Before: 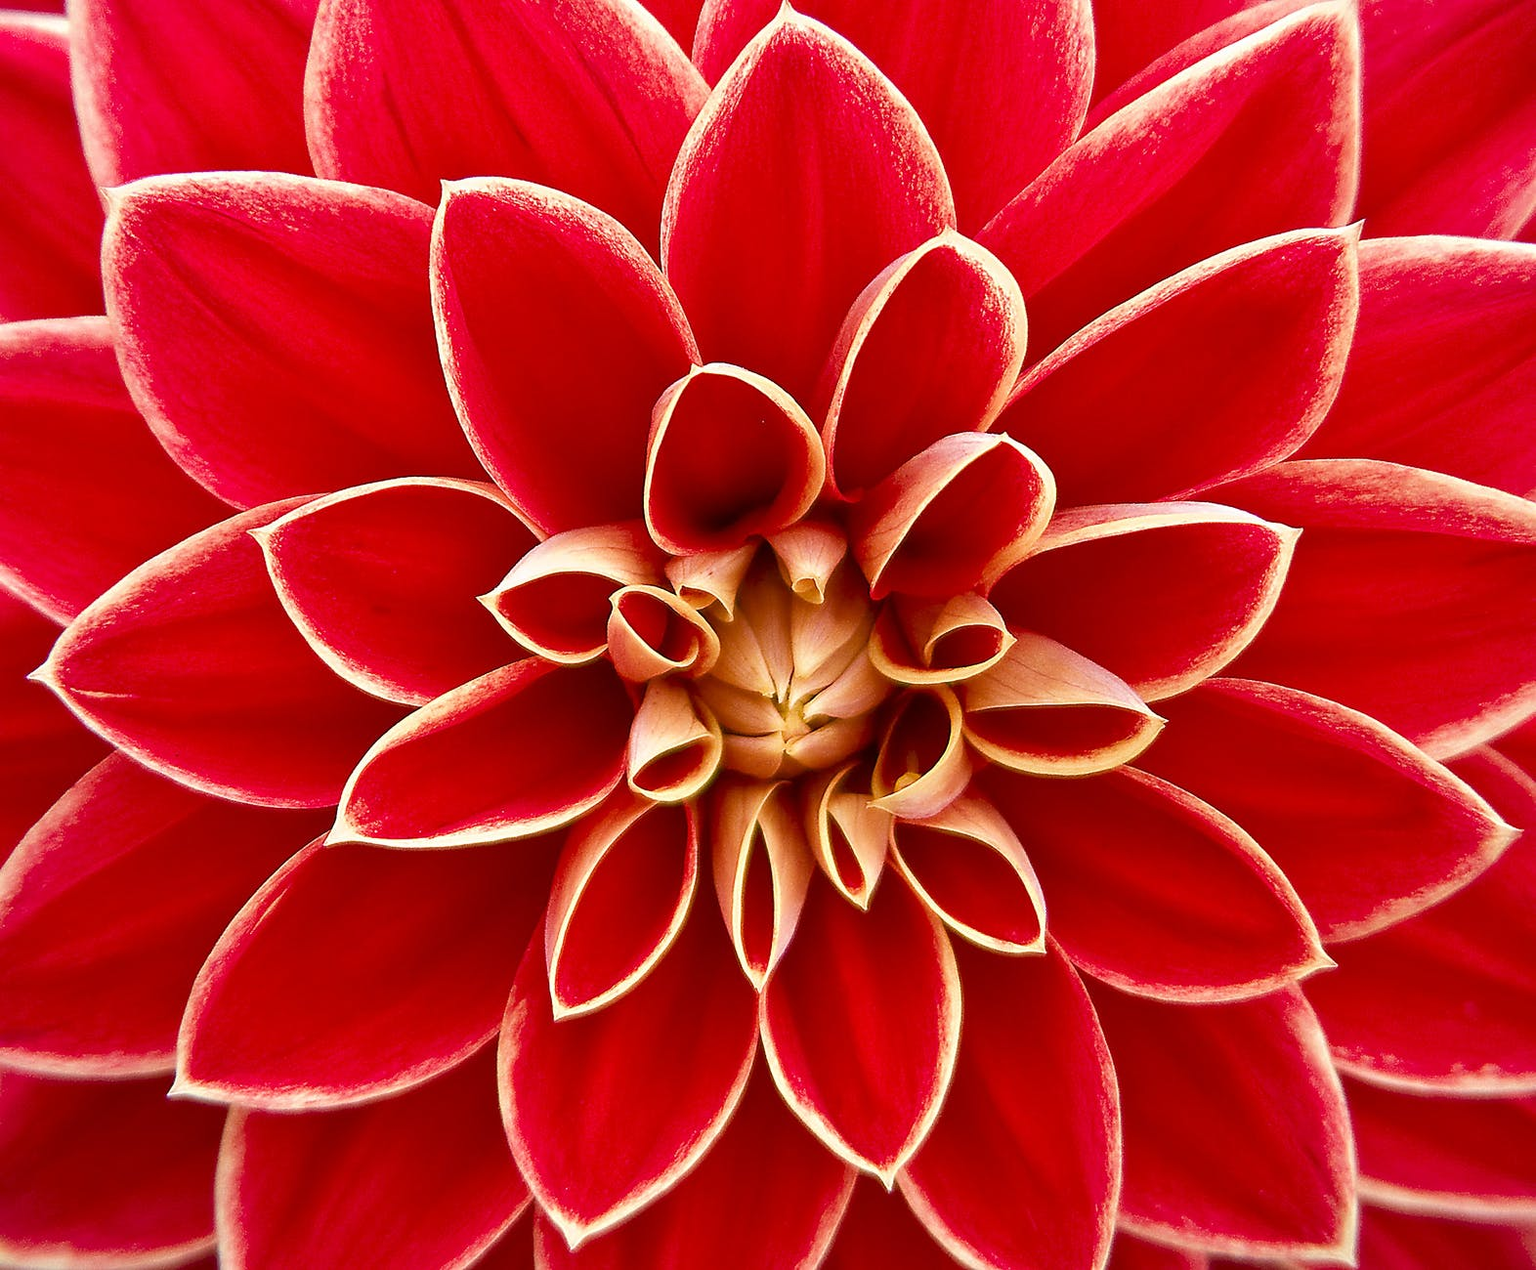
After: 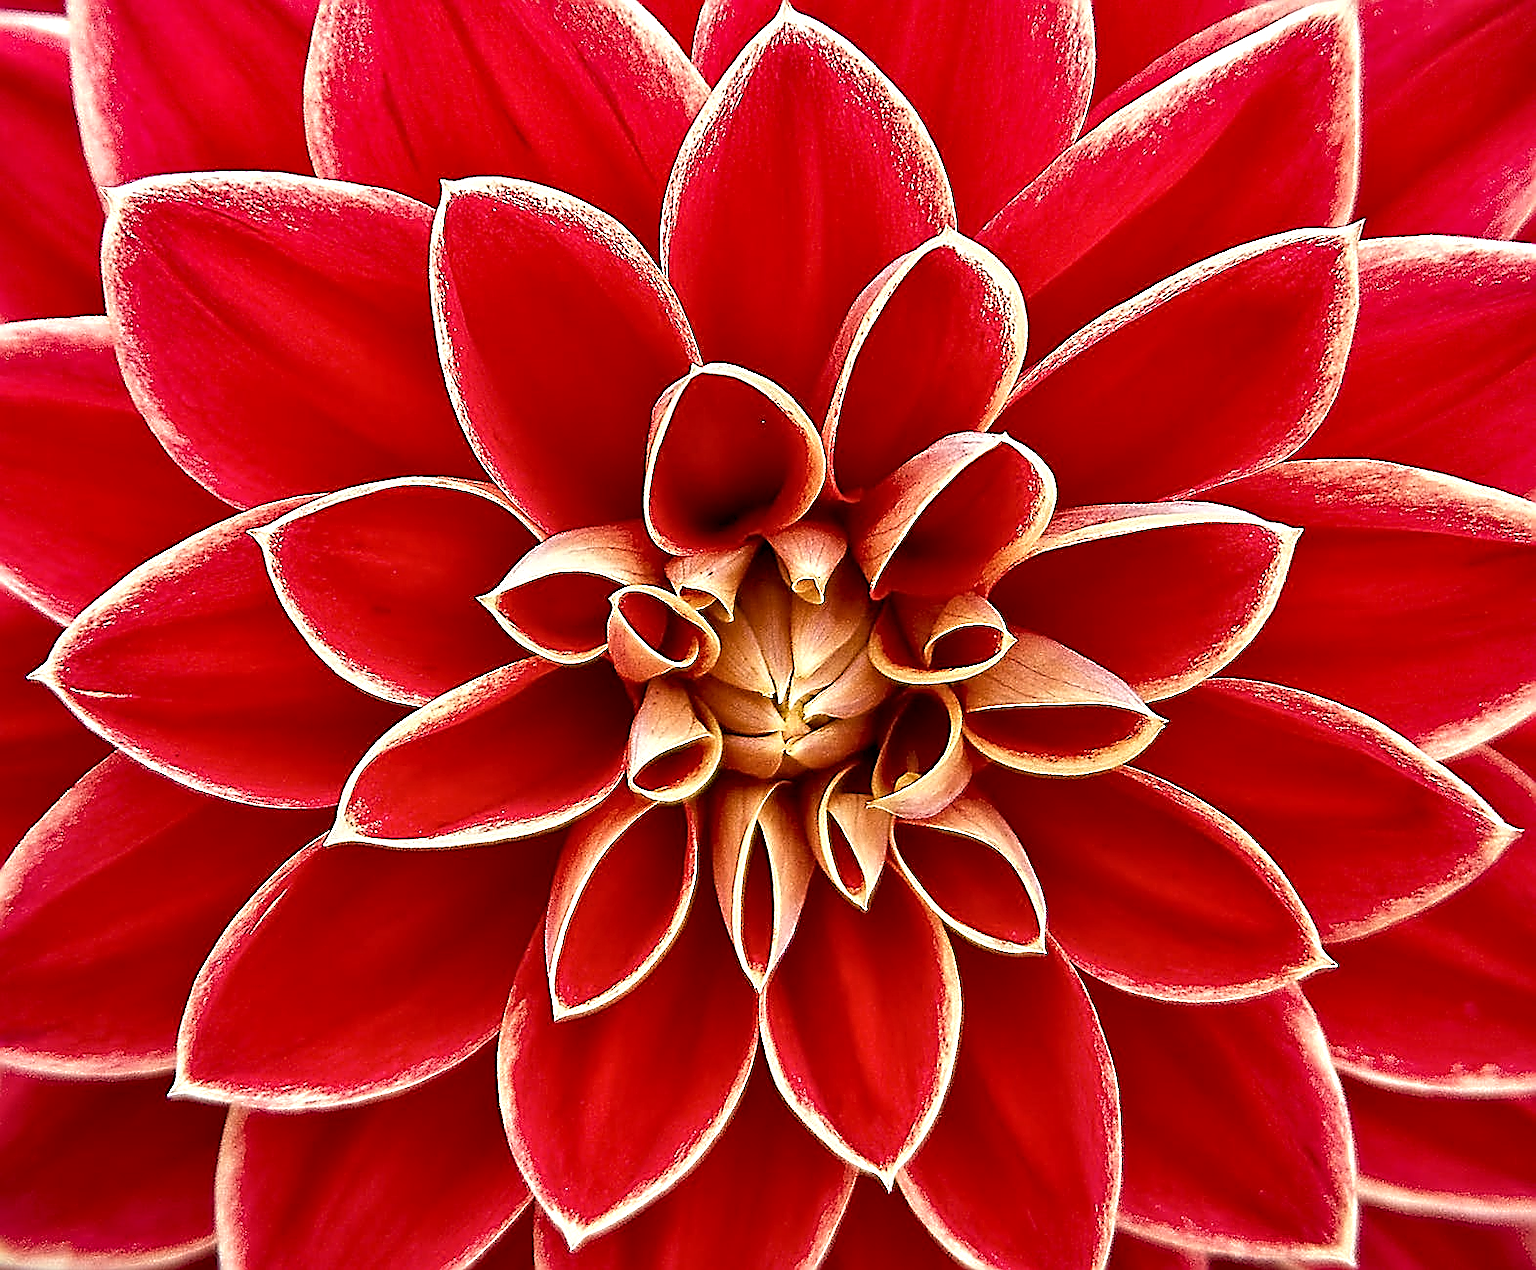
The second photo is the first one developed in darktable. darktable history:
contrast equalizer: y [[0.586, 0.584, 0.576, 0.565, 0.552, 0.539], [0.5 ×6], [0.97, 0.959, 0.919, 0.859, 0.789, 0.717], [0 ×6], [0 ×6]]
sharpen: amount 1.861
